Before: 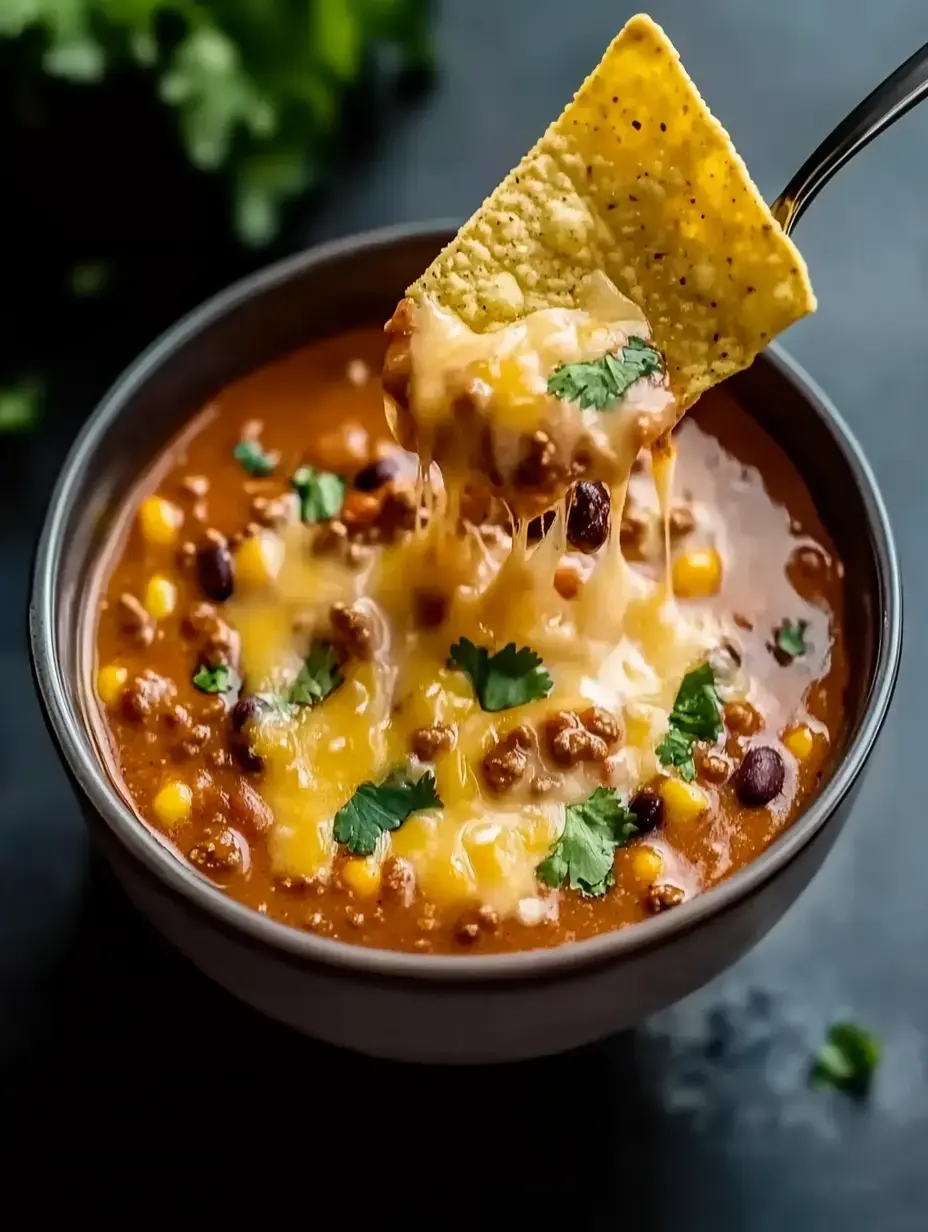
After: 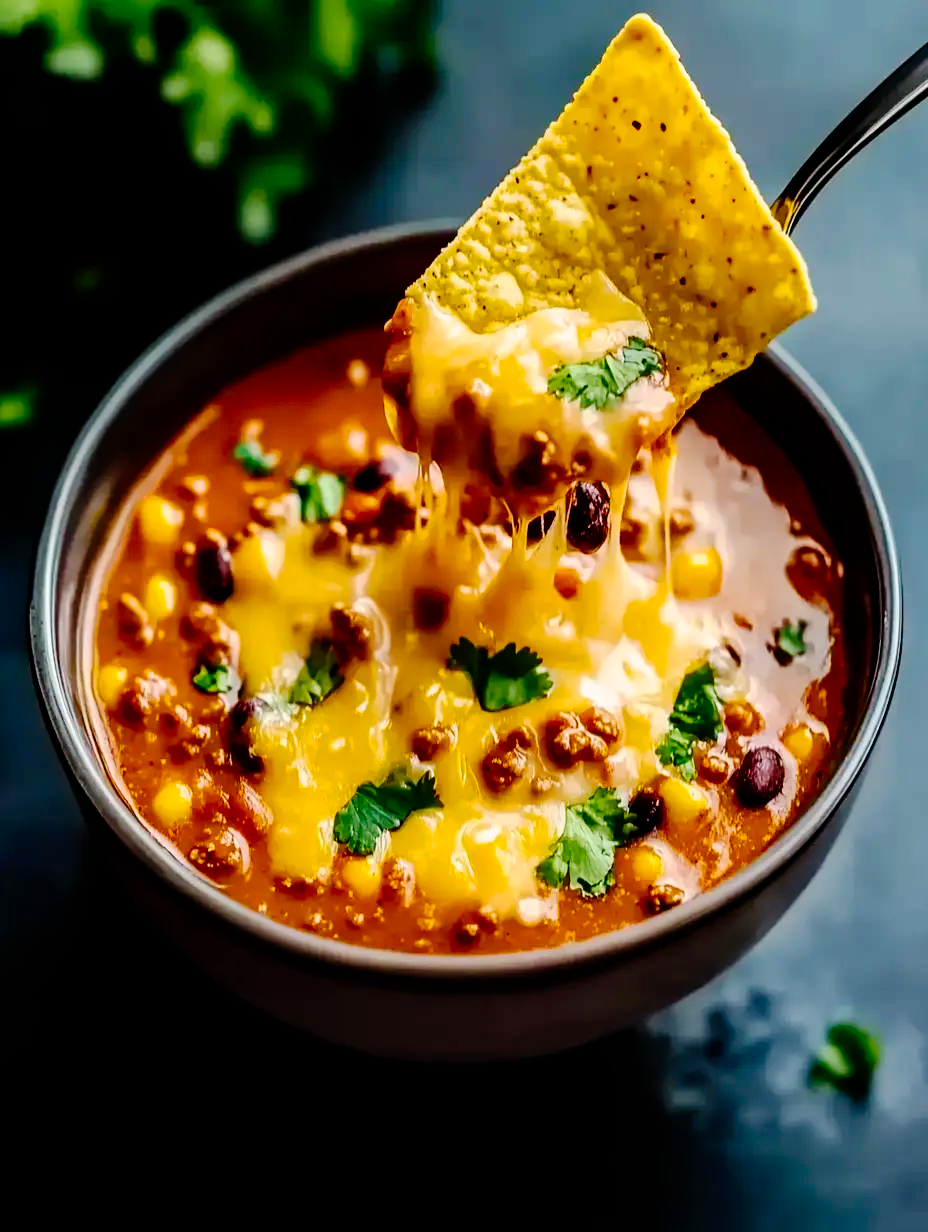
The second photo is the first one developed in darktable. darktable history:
color balance rgb: perceptual saturation grading › global saturation 20%, global vibrance 20%
tone curve: curves: ch0 [(0, 0) (0.003, 0) (0.011, 0.001) (0.025, 0.003) (0.044, 0.005) (0.069, 0.012) (0.1, 0.023) (0.136, 0.039) (0.177, 0.088) (0.224, 0.15) (0.277, 0.24) (0.335, 0.337) (0.399, 0.437) (0.468, 0.535) (0.543, 0.629) (0.623, 0.71) (0.709, 0.782) (0.801, 0.856) (0.898, 0.94) (1, 1)], preserve colors none
